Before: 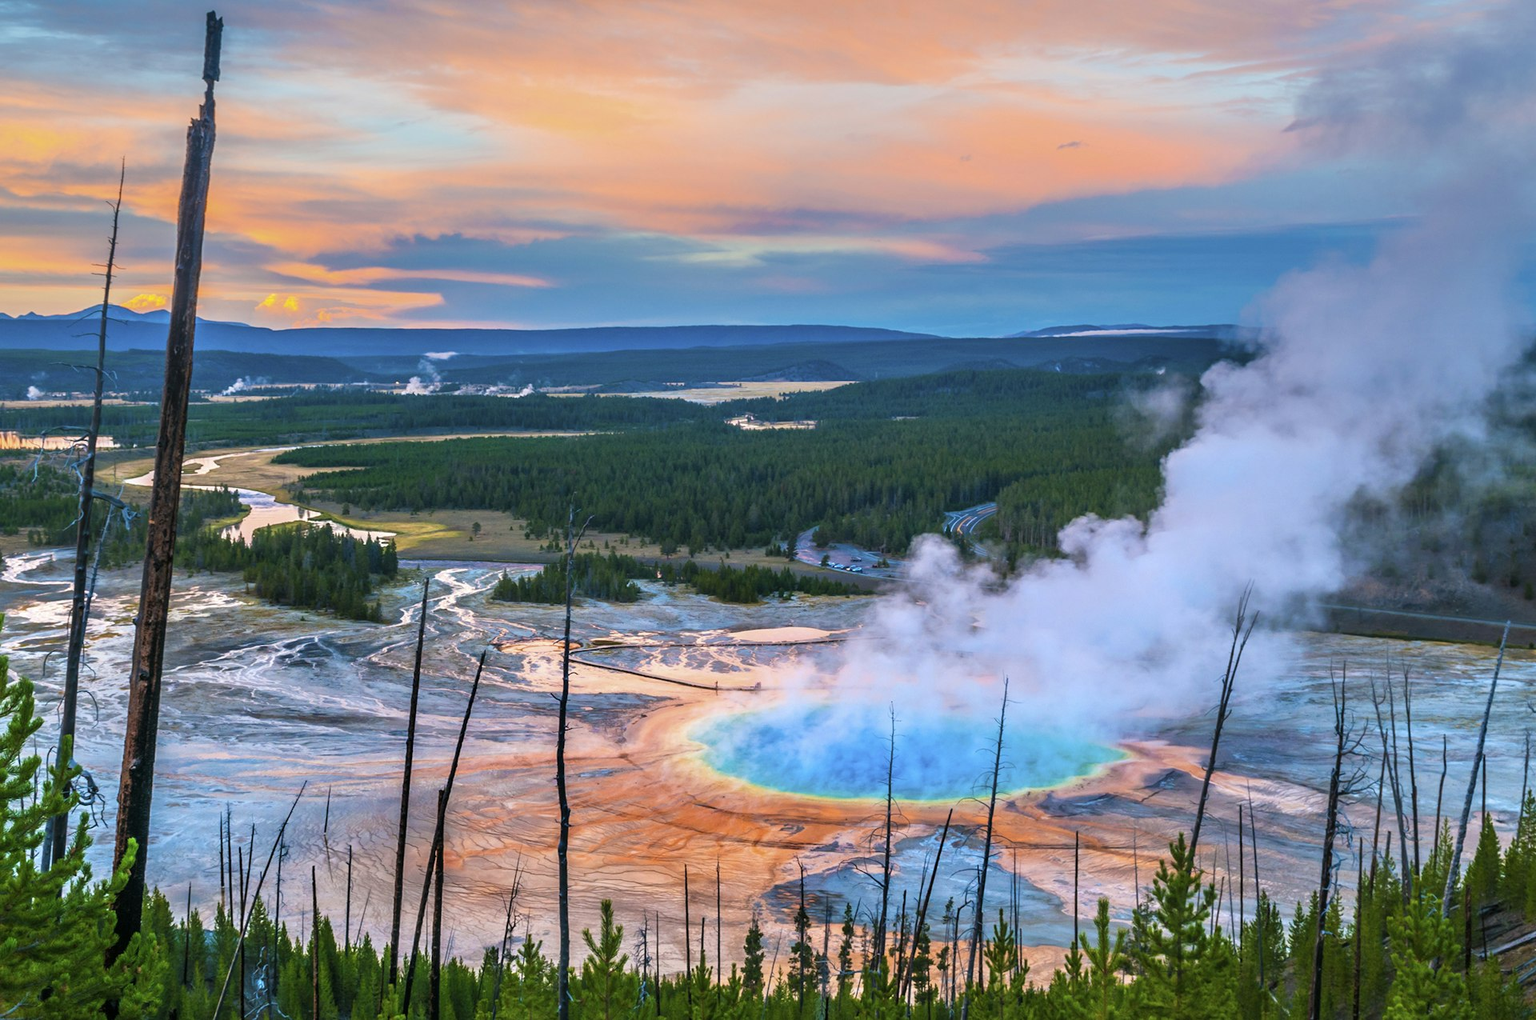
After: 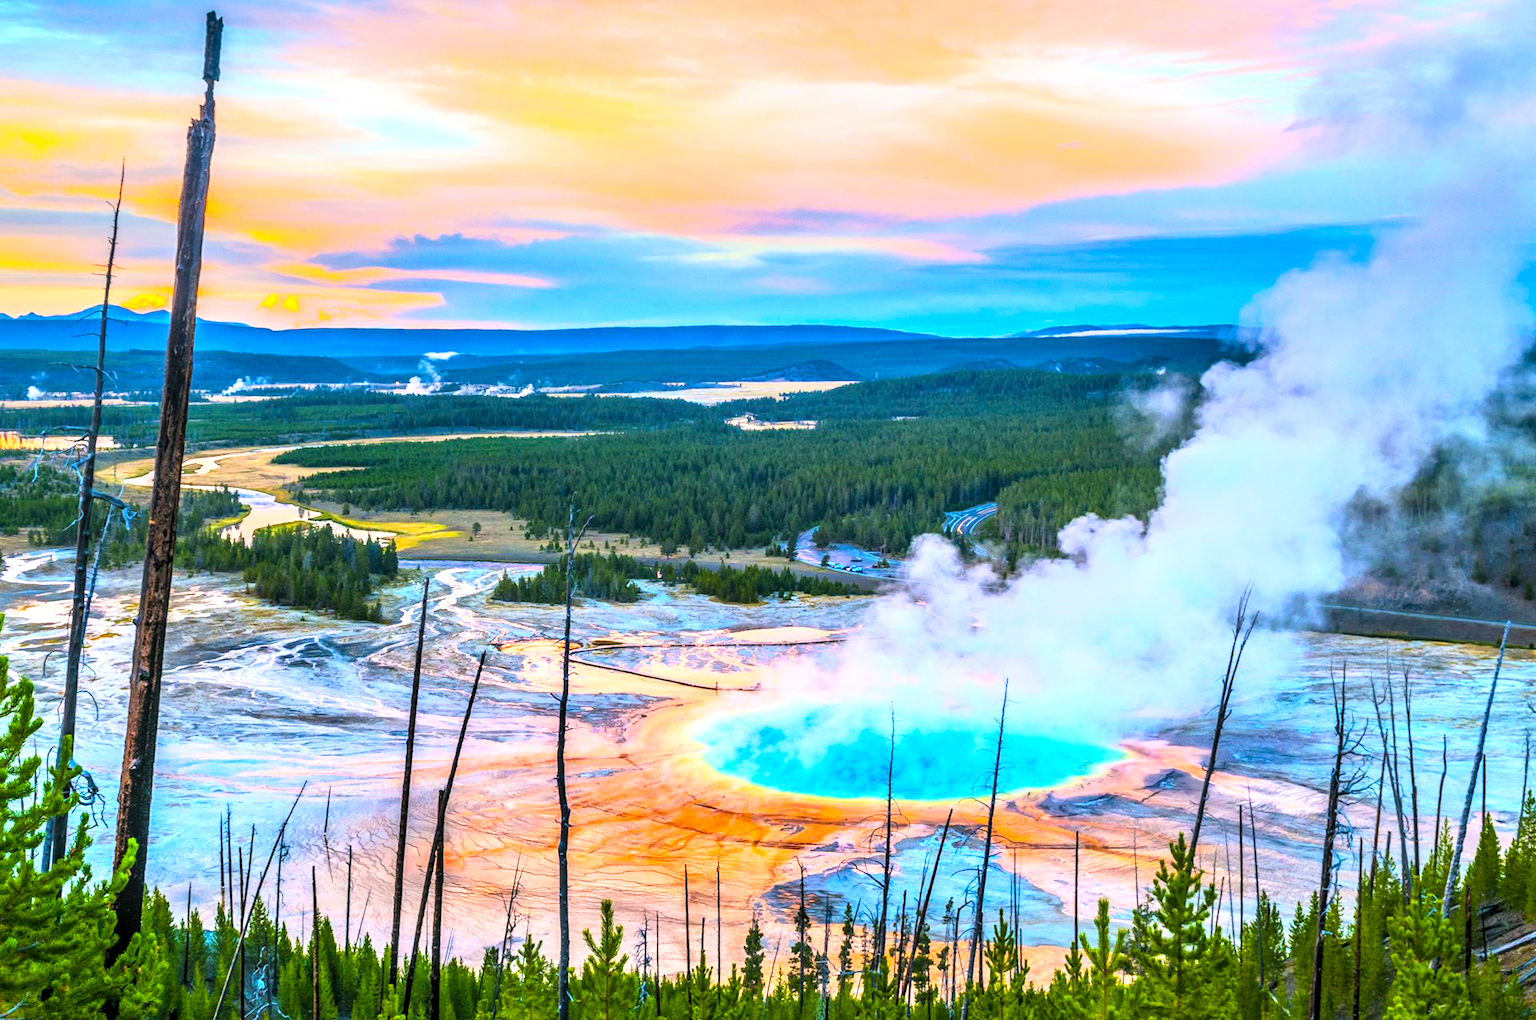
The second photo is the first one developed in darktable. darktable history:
base curve: curves: ch0 [(0, 0) (0.005, 0.002) (0.193, 0.295) (0.399, 0.664) (0.75, 0.928) (1, 1)]
local contrast: on, module defaults
color balance rgb: perceptual saturation grading › global saturation 38.889%, perceptual brilliance grading › global brilliance 10.08%, perceptual brilliance grading › shadows 14.449%, global vibrance 20%
